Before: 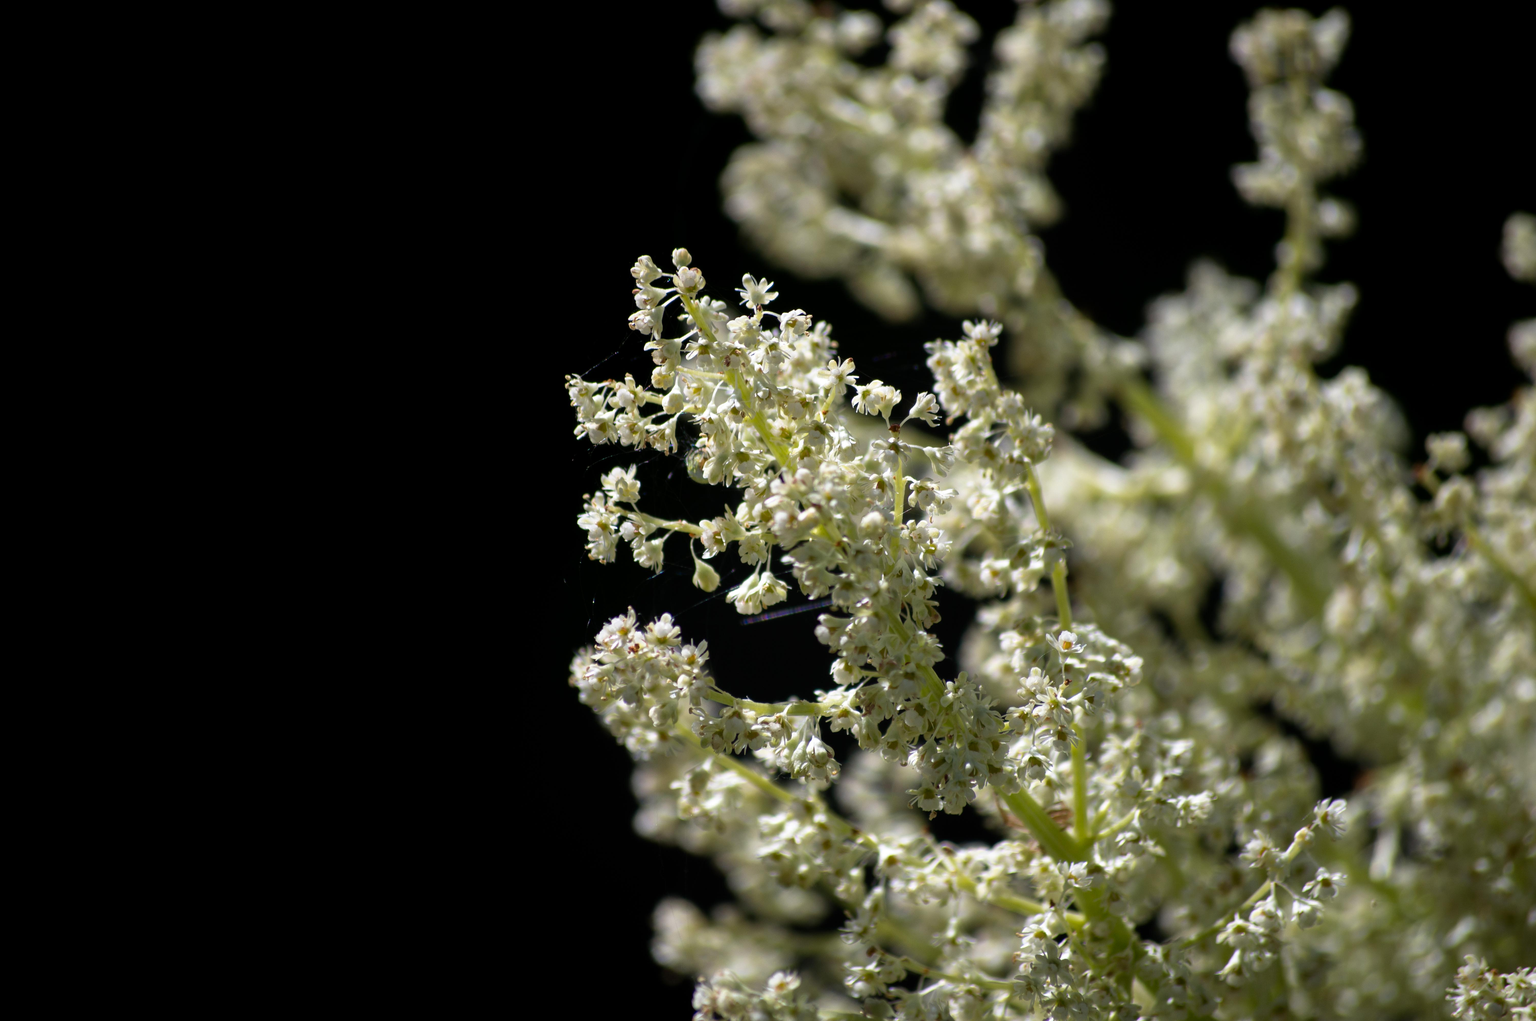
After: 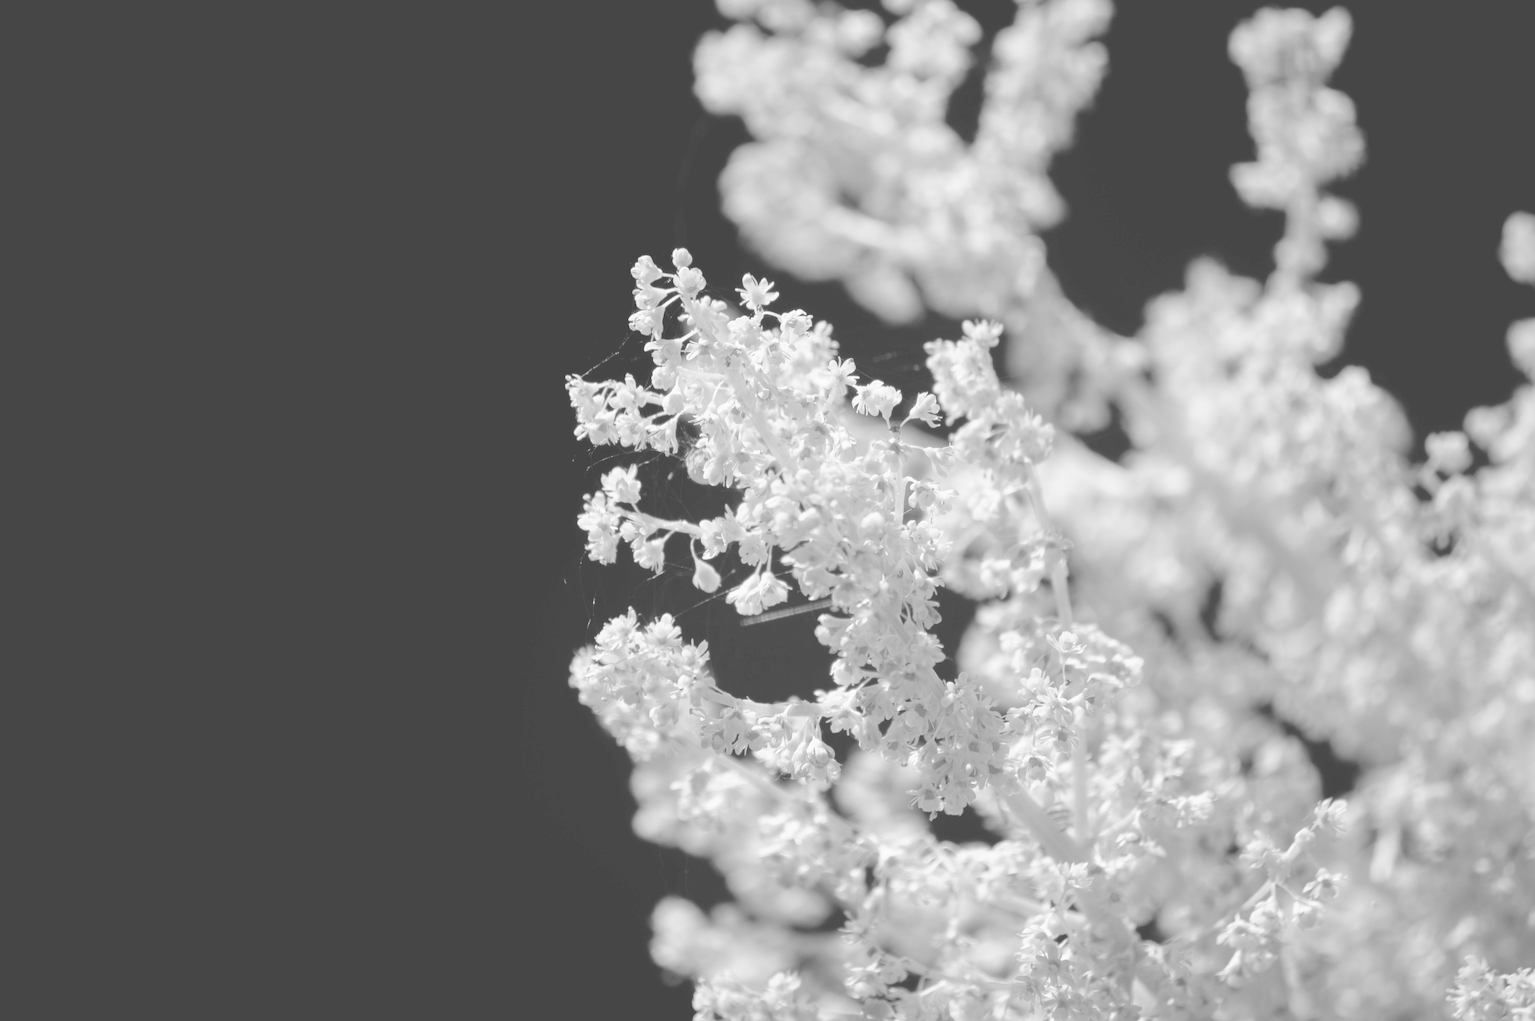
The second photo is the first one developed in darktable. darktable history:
monochrome: on, module defaults
contrast brightness saturation: brightness 1
color balance: mode lift, gamma, gain (sRGB), lift [1.04, 1, 1, 0.97], gamma [1.01, 1, 1, 0.97], gain [0.96, 1, 1, 0.97]
